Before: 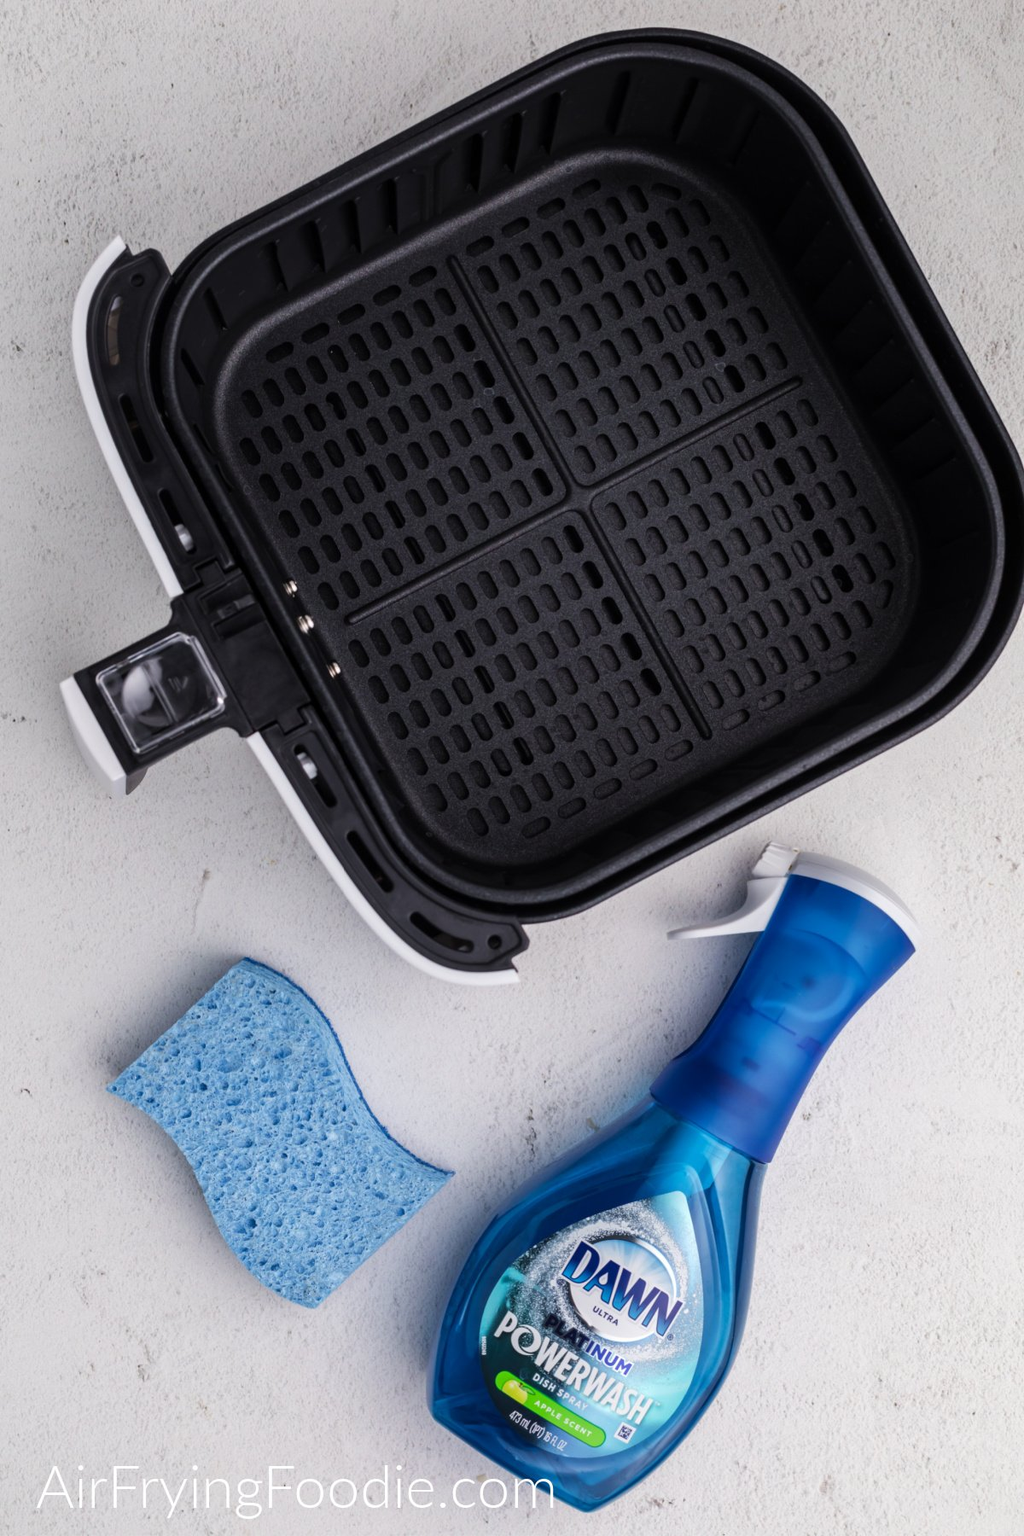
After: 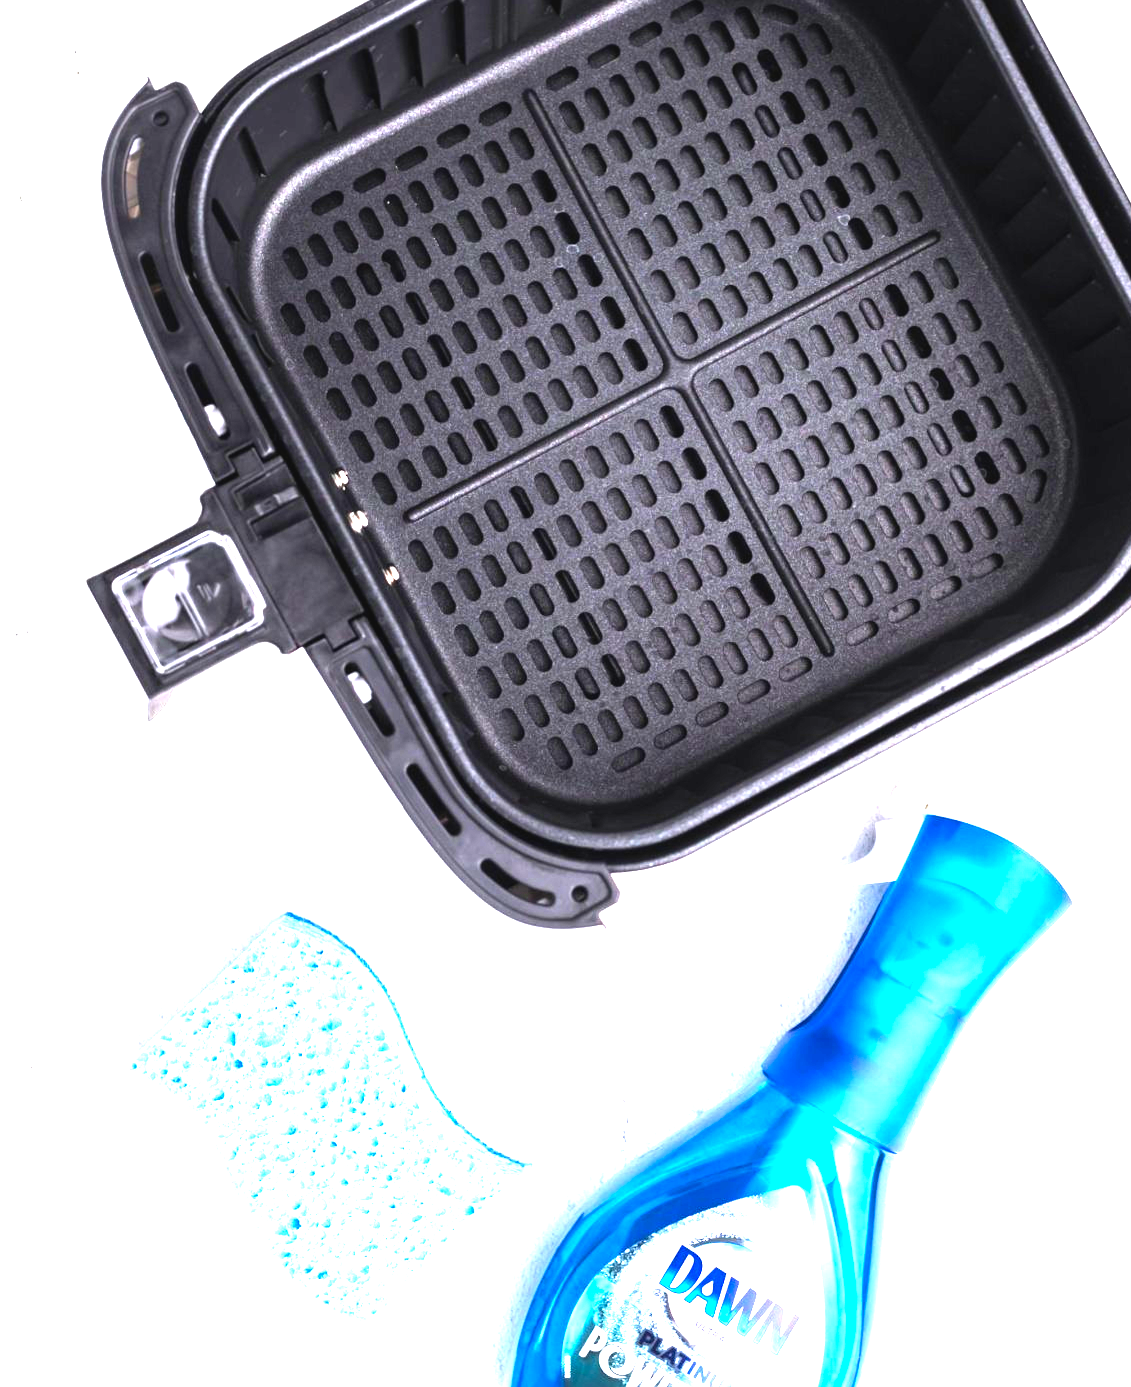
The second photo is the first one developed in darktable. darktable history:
tone curve: curves: ch0 [(0, 0) (0.003, 0.022) (0.011, 0.027) (0.025, 0.038) (0.044, 0.056) (0.069, 0.081) (0.1, 0.11) (0.136, 0.145) (0.177, 0.185) (0.224, 0.229) (0.277, 0.278) (0.335, 0.335) (0.399, 0.399) (0.468, 0.468) (0.543, 0.543) (0.623, 0.623) (0.709, 0.705) (0.801, 0.793) (0.898, 0.887) (1, 1)], preserve colors none
white balance: emerald 1
crop and rotate: angle 0.03°, top 11.643%, right 5.651%, bottom 11.189%
levels: levels [0, 0.281, 0.562]
exposure: black level correction 0, exposure 1.1 EV, compensate highlight preservation false
